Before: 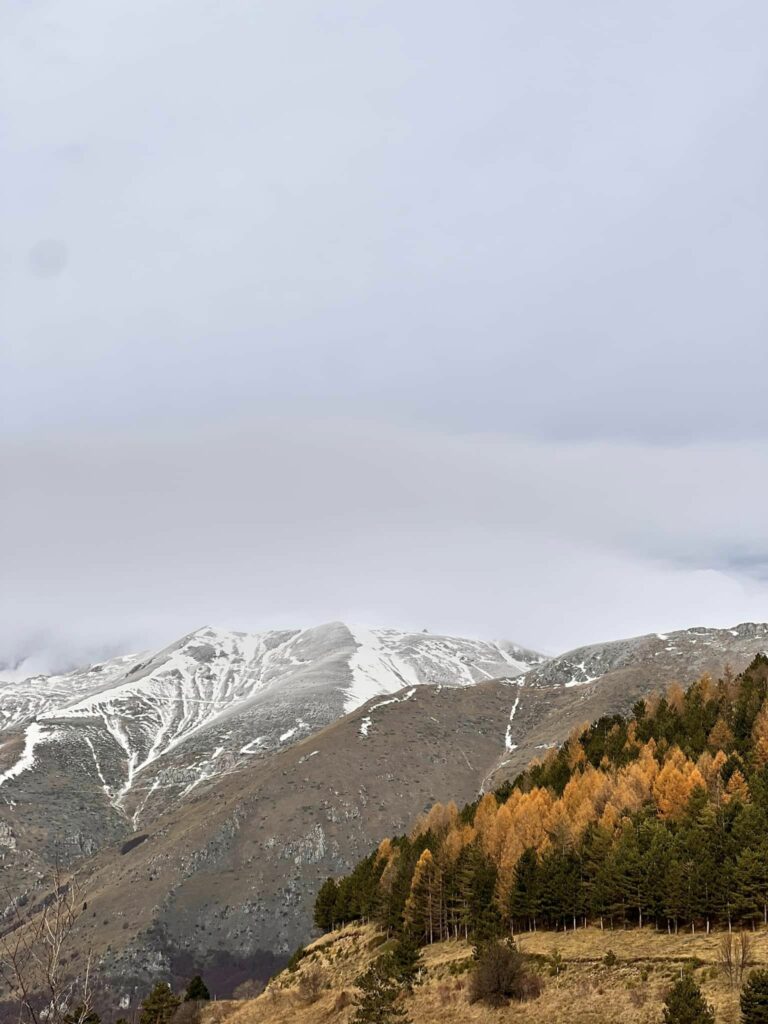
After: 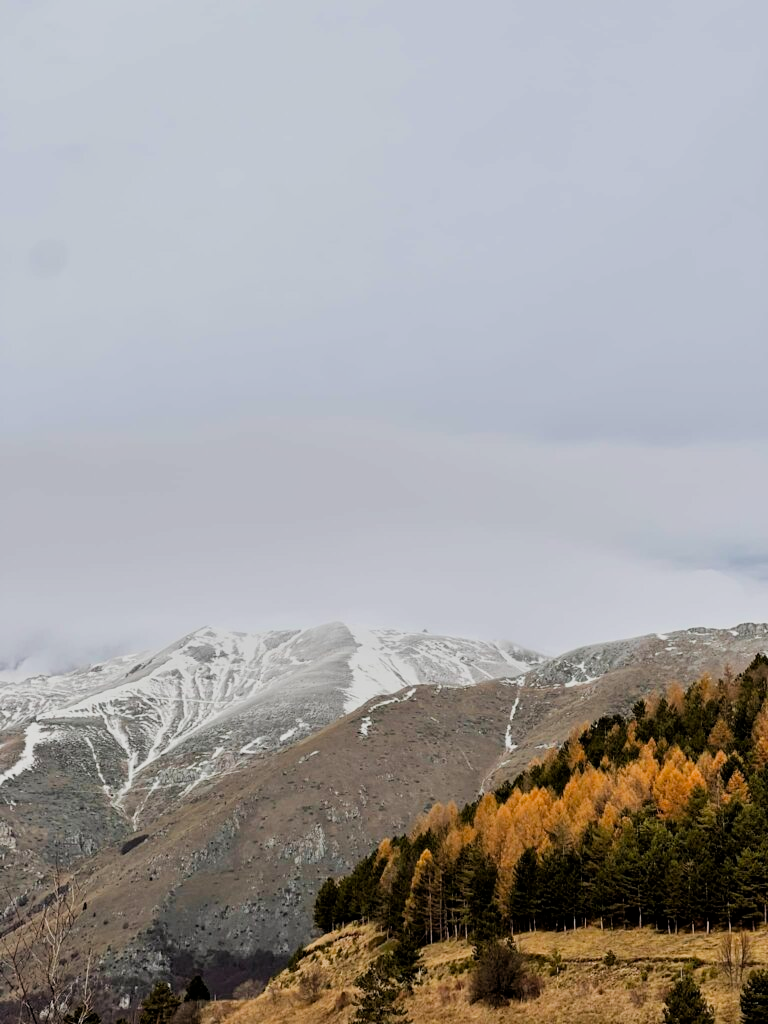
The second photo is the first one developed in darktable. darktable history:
filmic rgb: black relative exposure -5.13 EV, white relative exposure 4 EV, hardness 2.88, contrast 1.099, highlights saturation mix -19.92%
